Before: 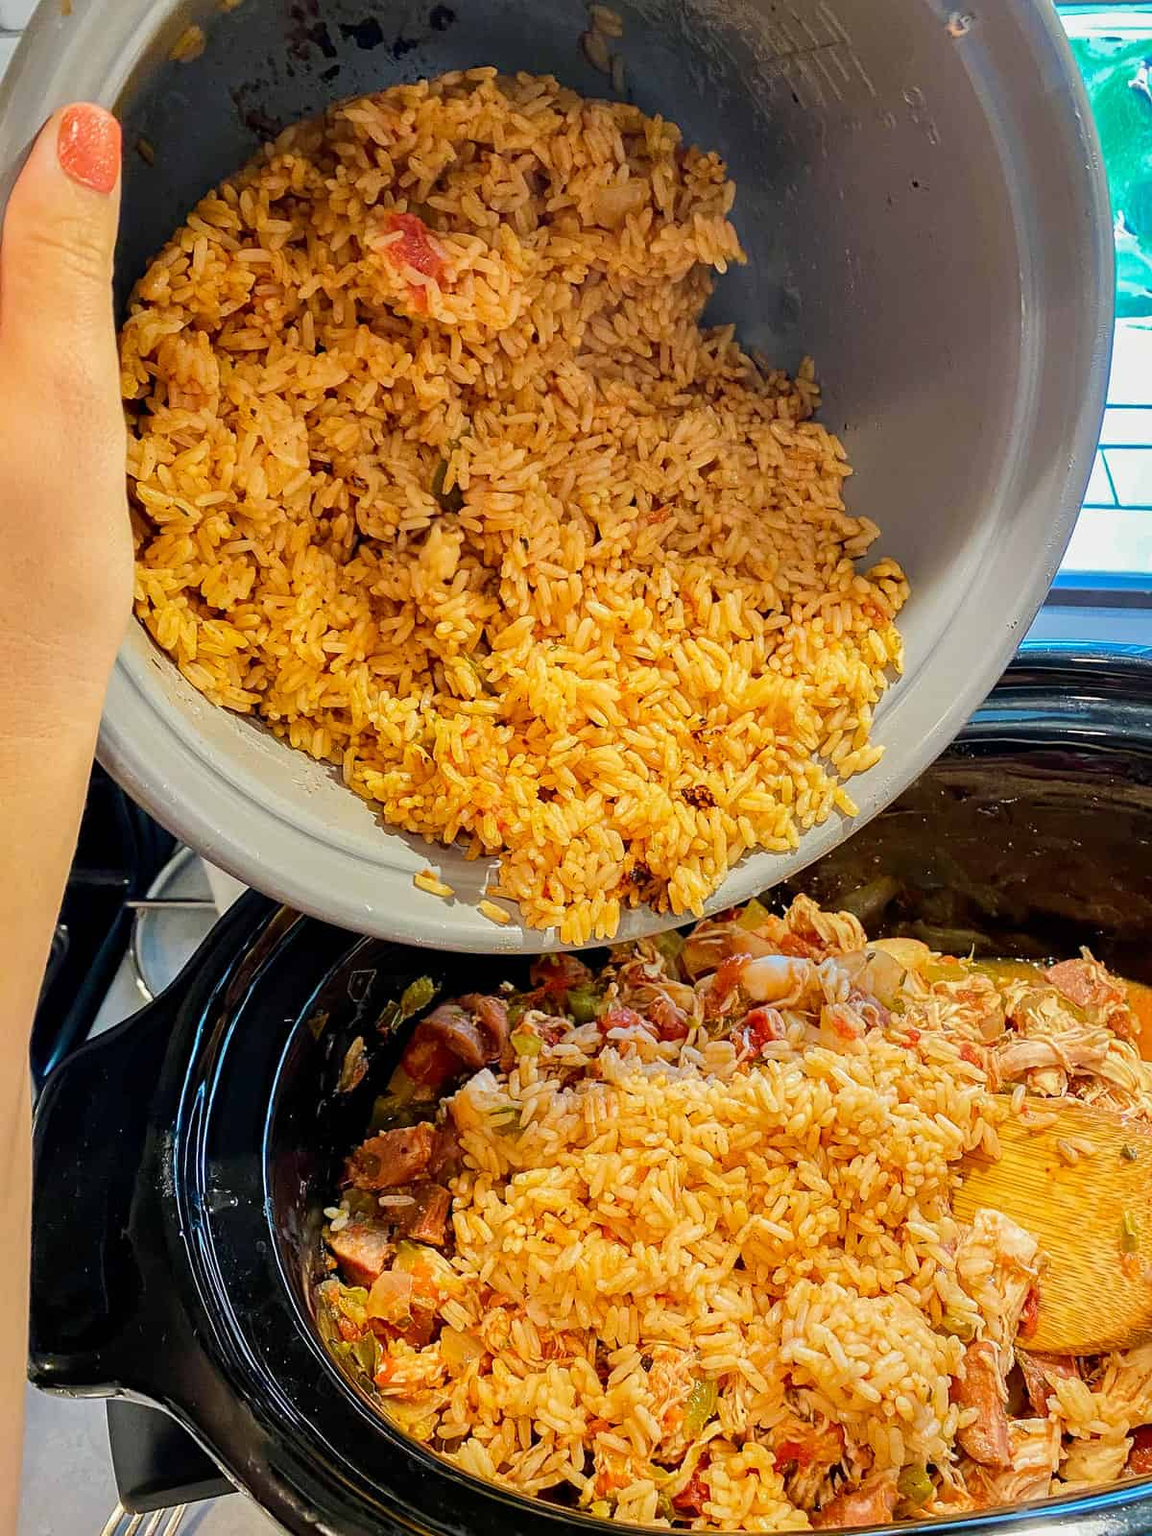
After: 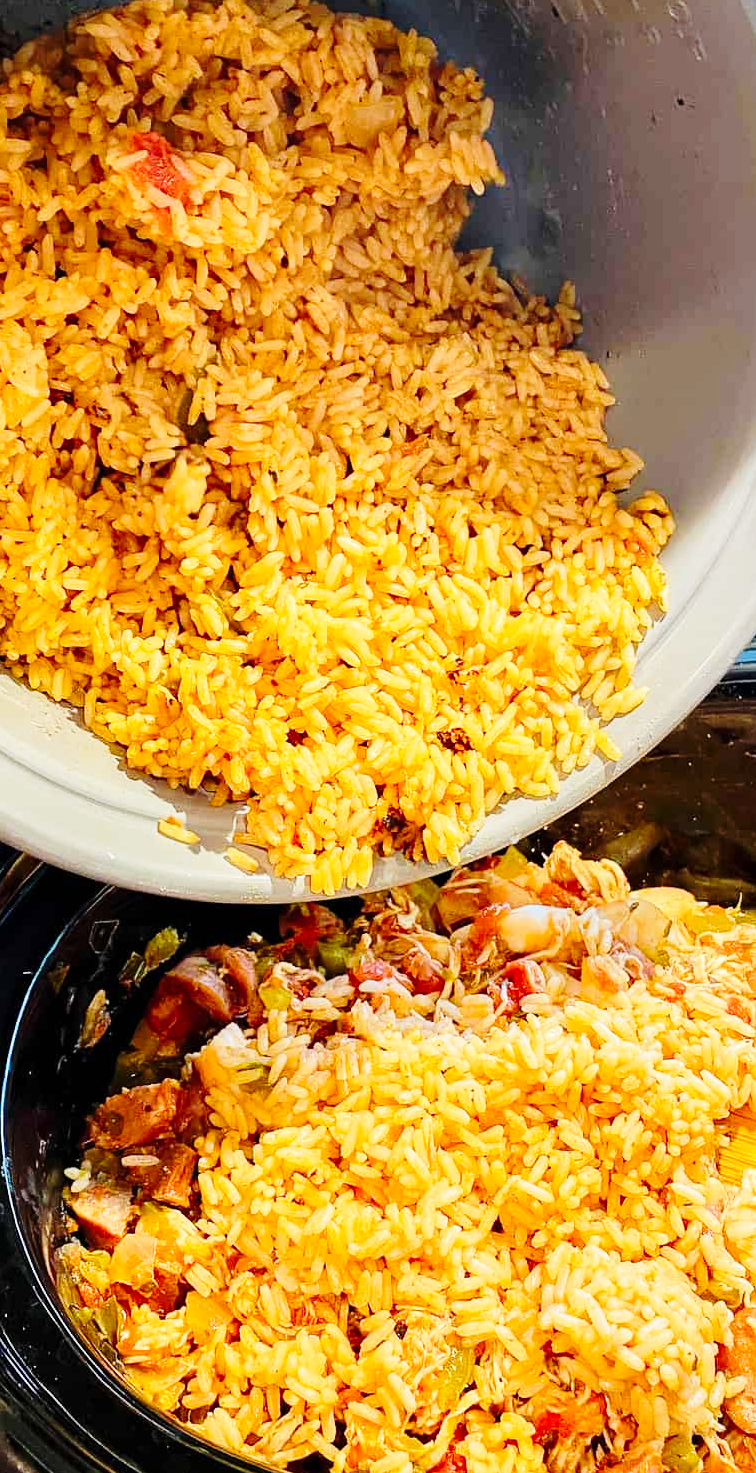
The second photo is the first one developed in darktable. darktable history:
base curve: curves: ch0 [(0, 0) (0.028, 0.03) (0.121, 0.232) (0.46, 0.748) (0.859, 0.968) (1, 1)], preserve colors none
crop and rotate: left 22.815%, top 5.646%, right 14.181%, bottom 2.268%
